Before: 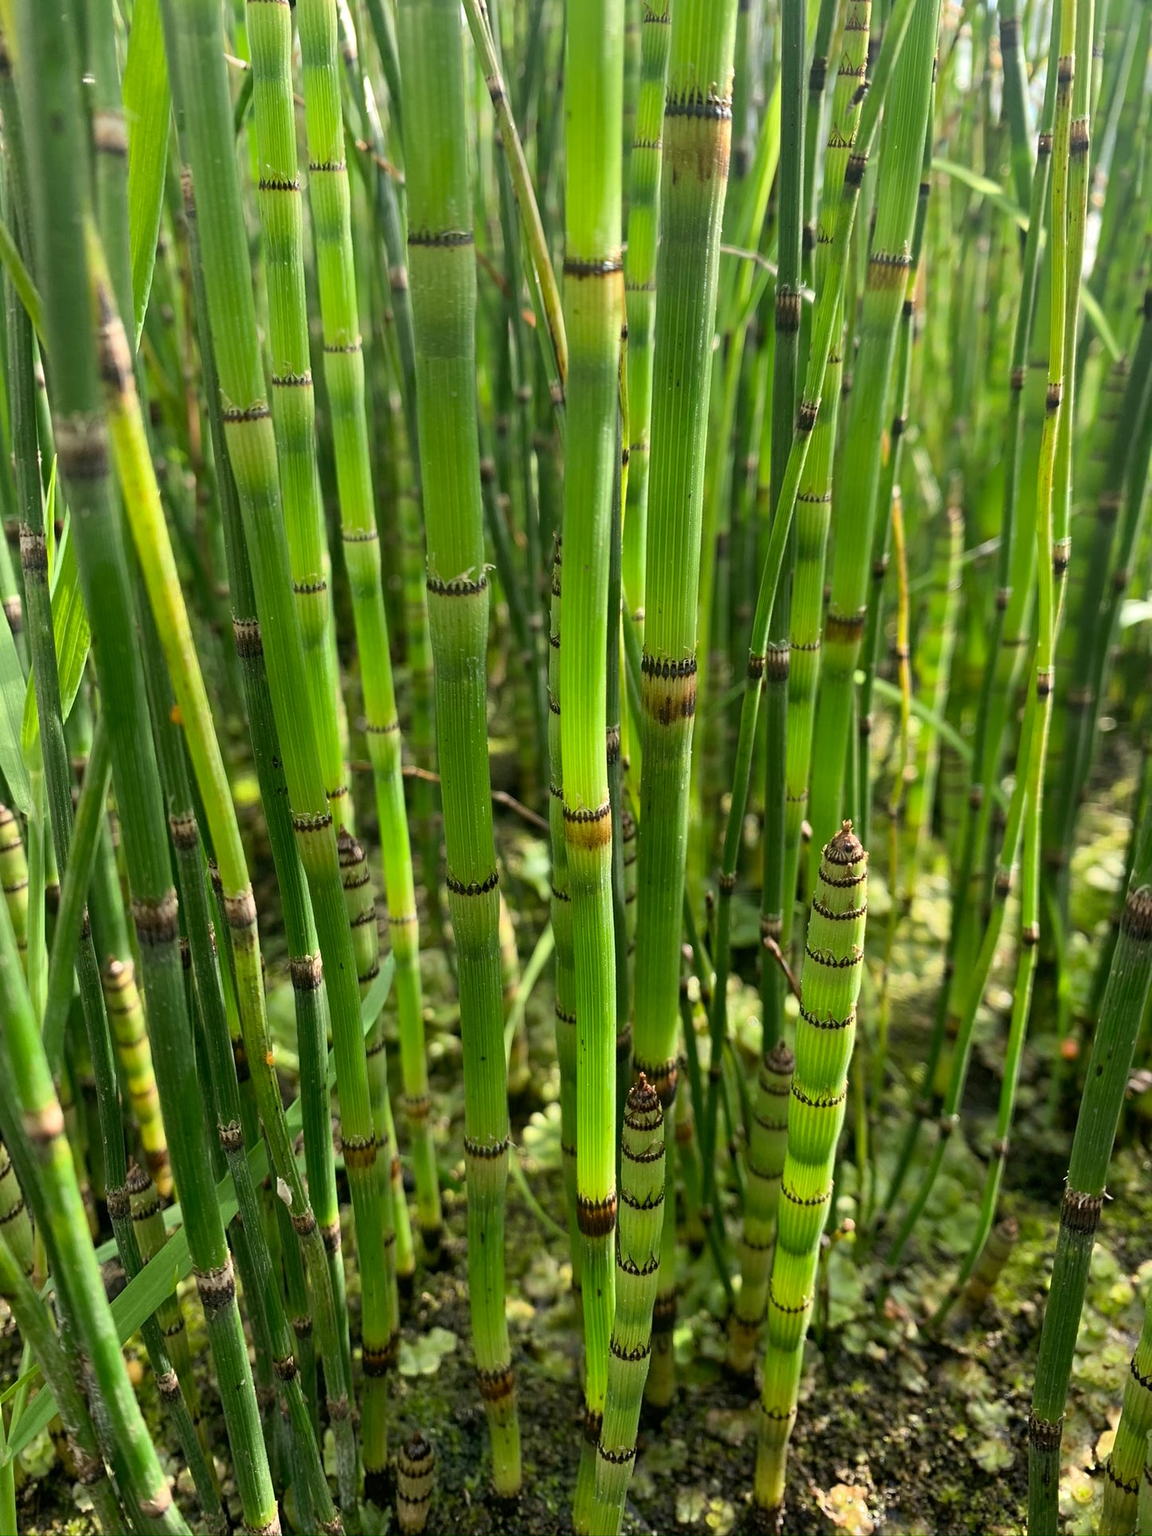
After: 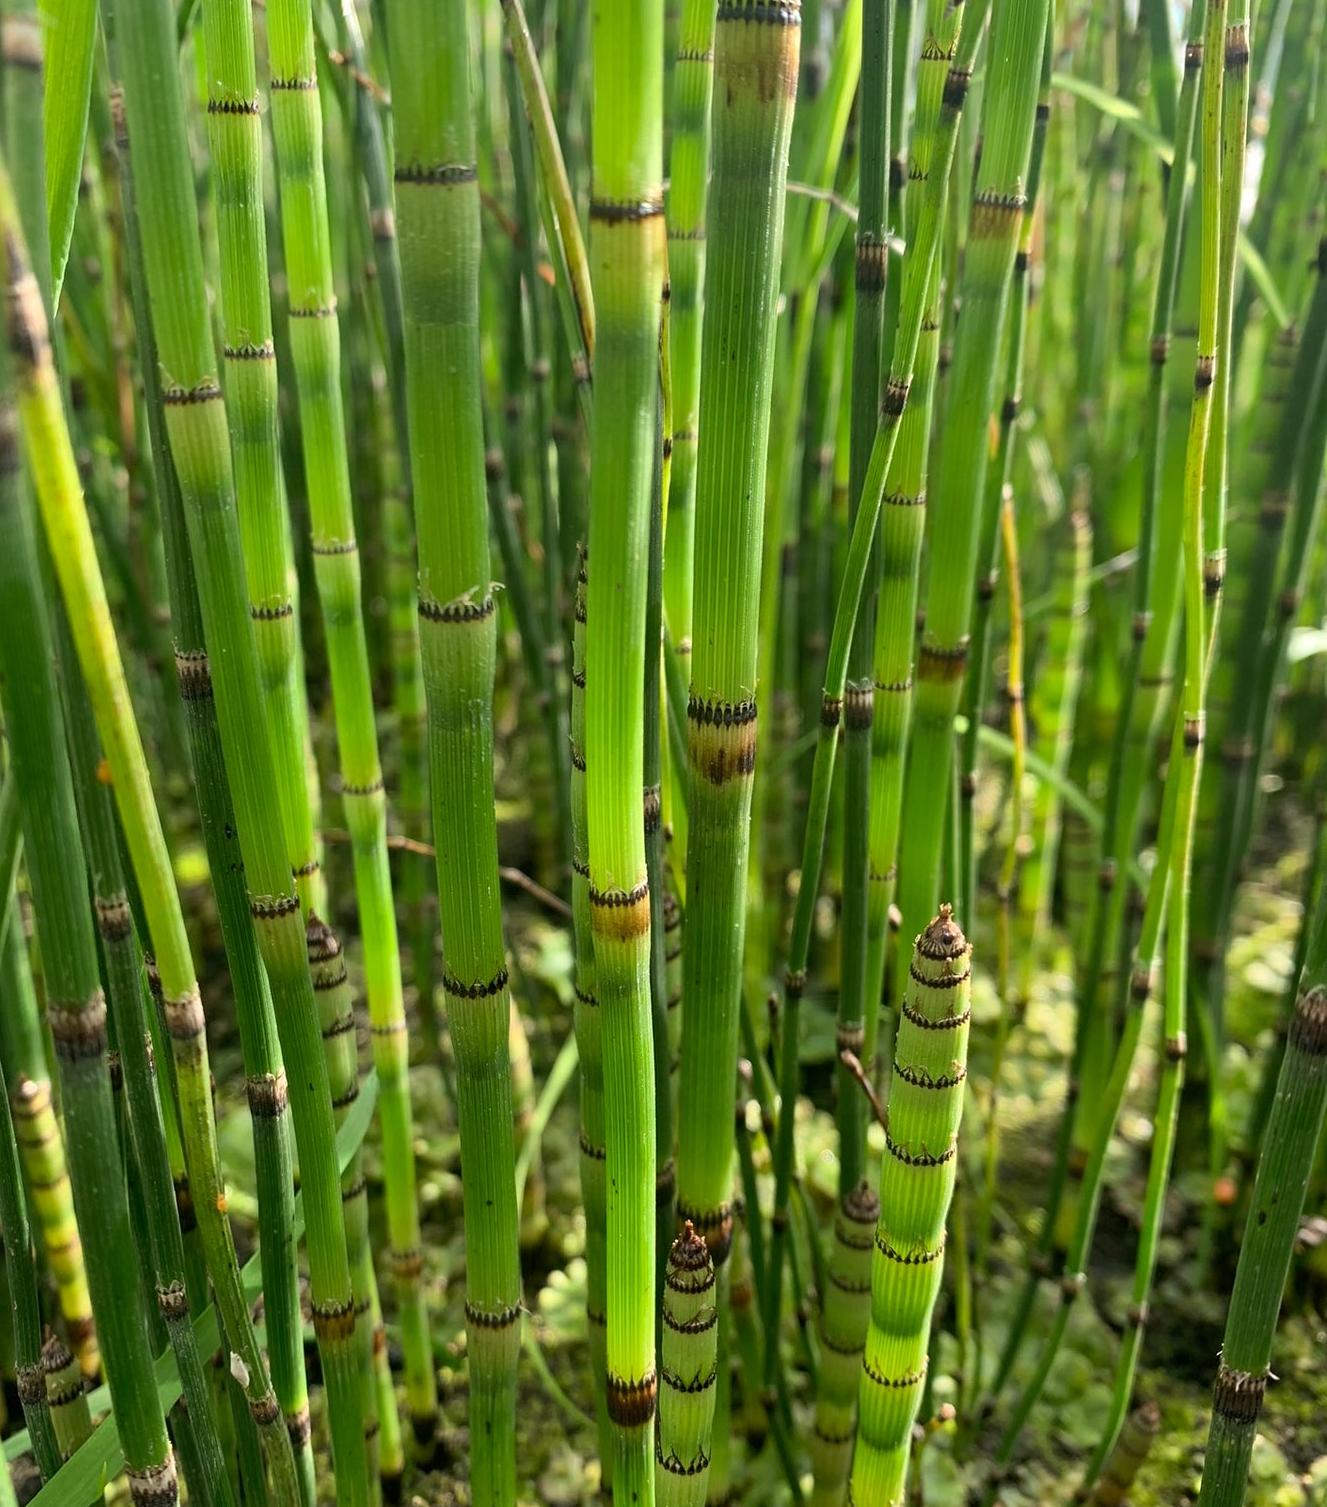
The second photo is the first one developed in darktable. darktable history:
crop: left 8.159%, top 6.528%, bottom 15.248%
